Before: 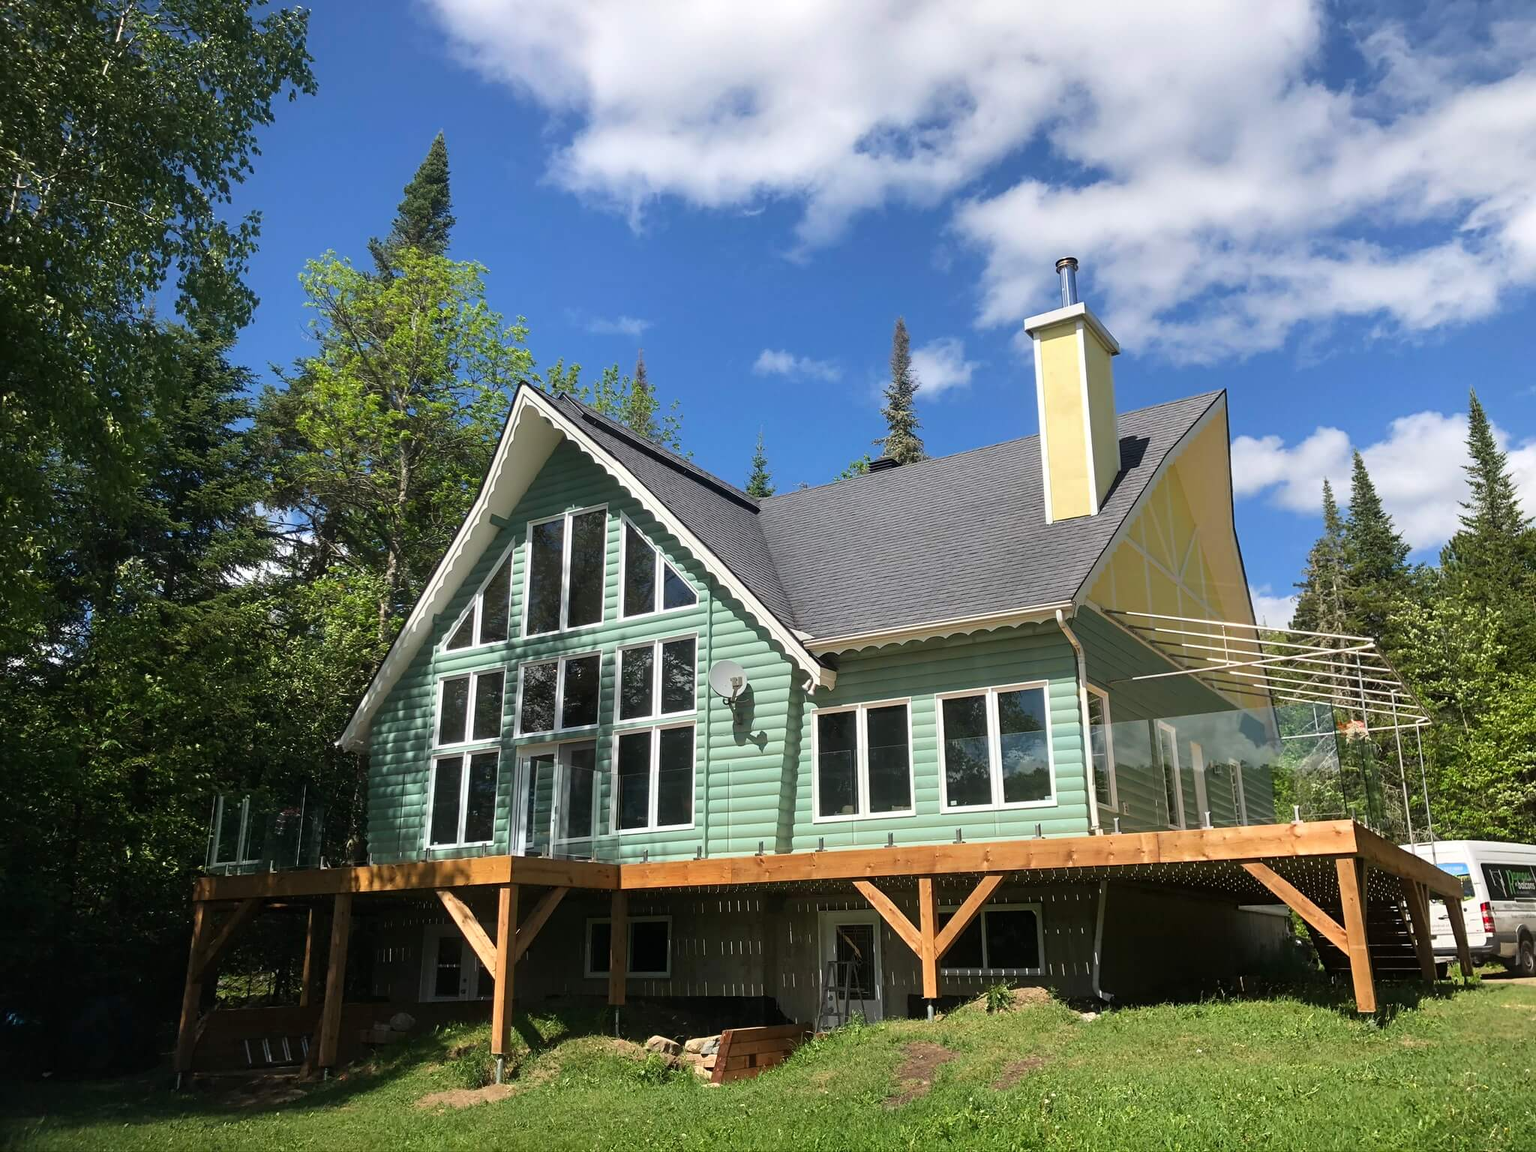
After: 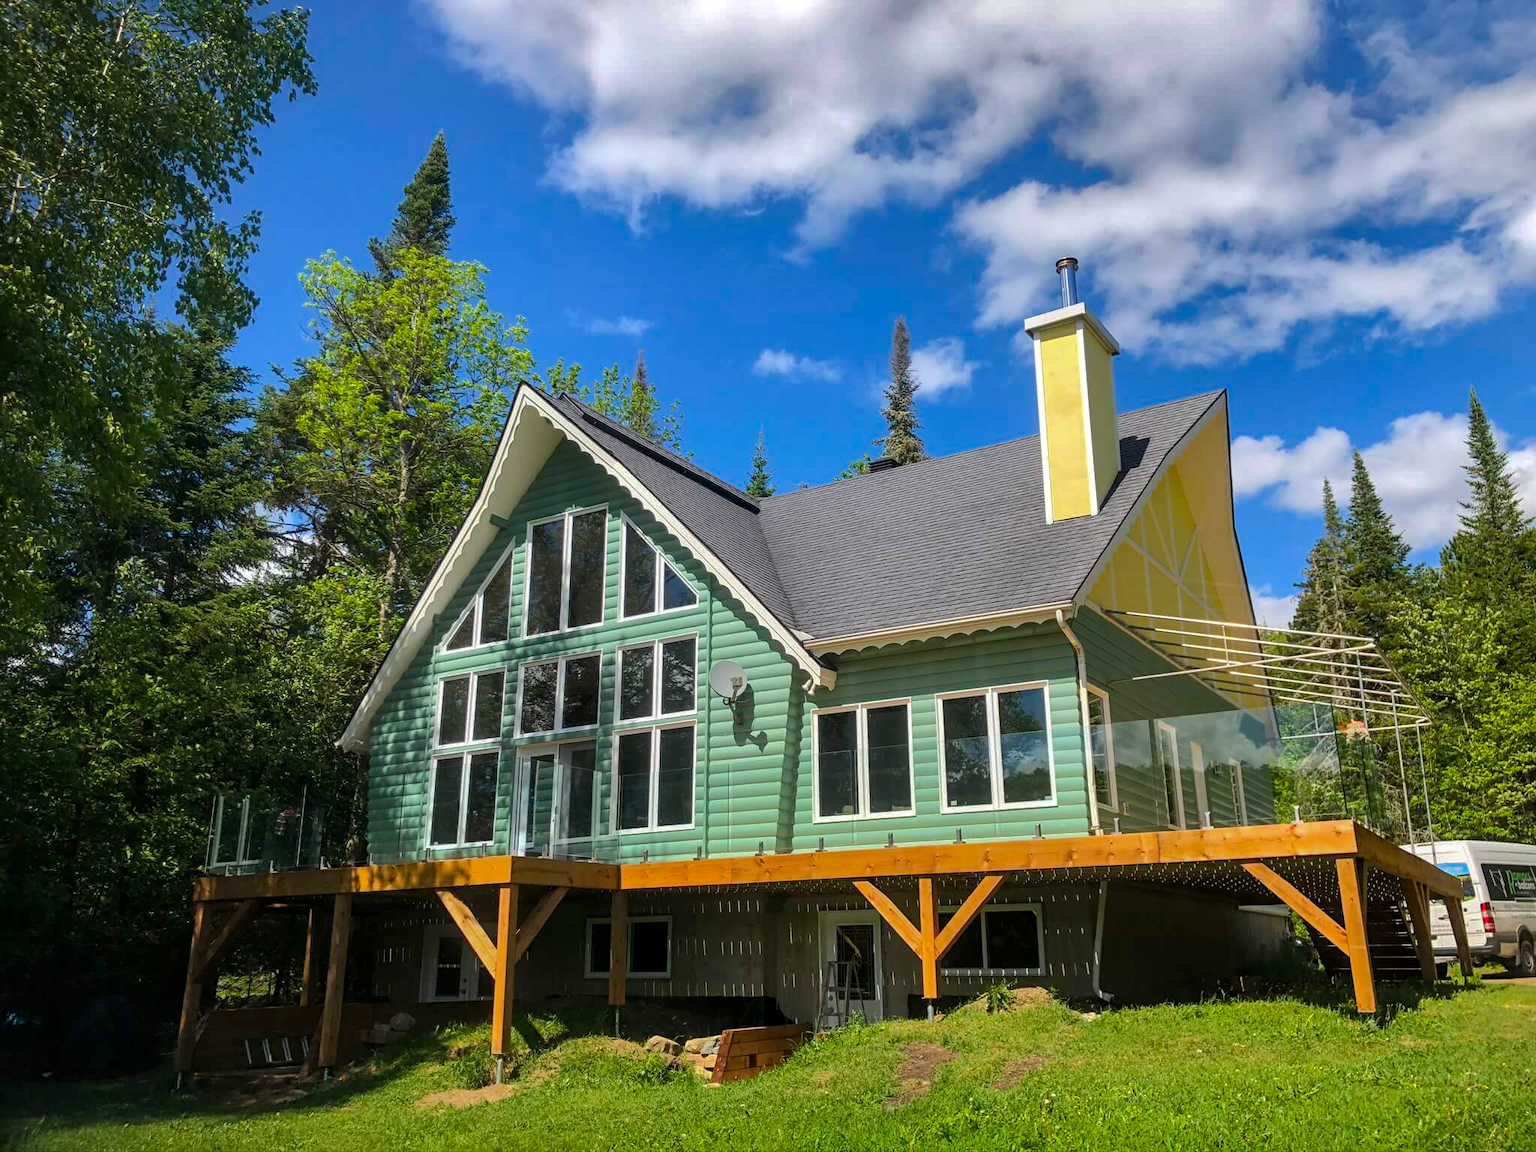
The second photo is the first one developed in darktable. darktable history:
local contrast: on, module defaults
color balance rgb: perceptual saturation grading › global saturation 25%, global vibrance 20%
shadows and highlights: shadows 25, highlights -70
